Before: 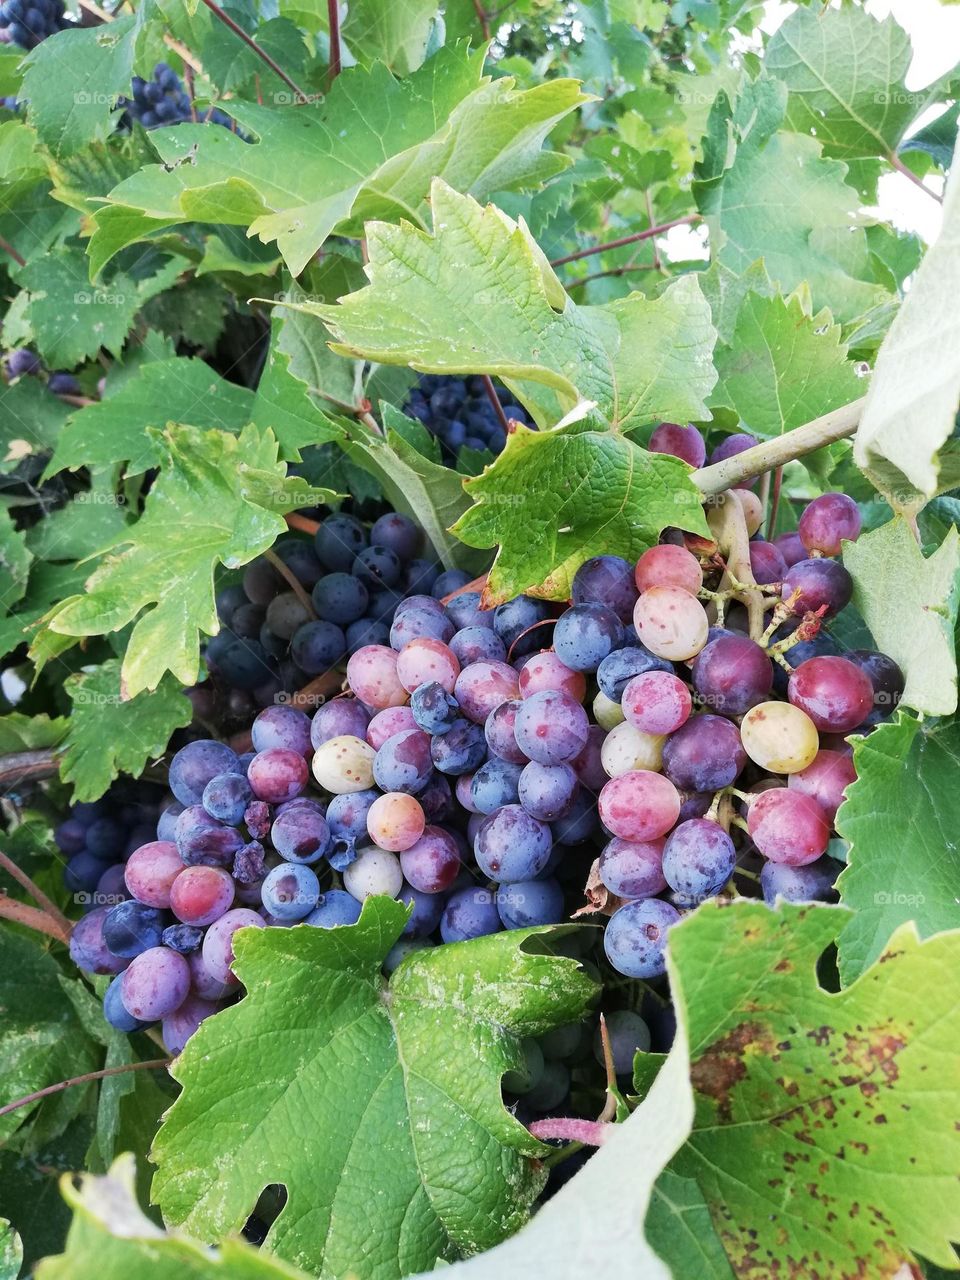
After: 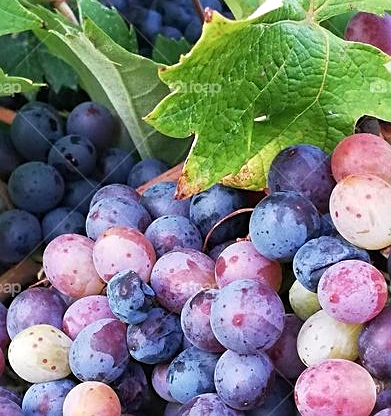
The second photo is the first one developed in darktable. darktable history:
exposure: exposure 0.196 EV, compensate highlight preservation false
sharpen: on, module defaults
crop: left 31.715%, top 32.16%, right 27.528%, bottom 35.322%
